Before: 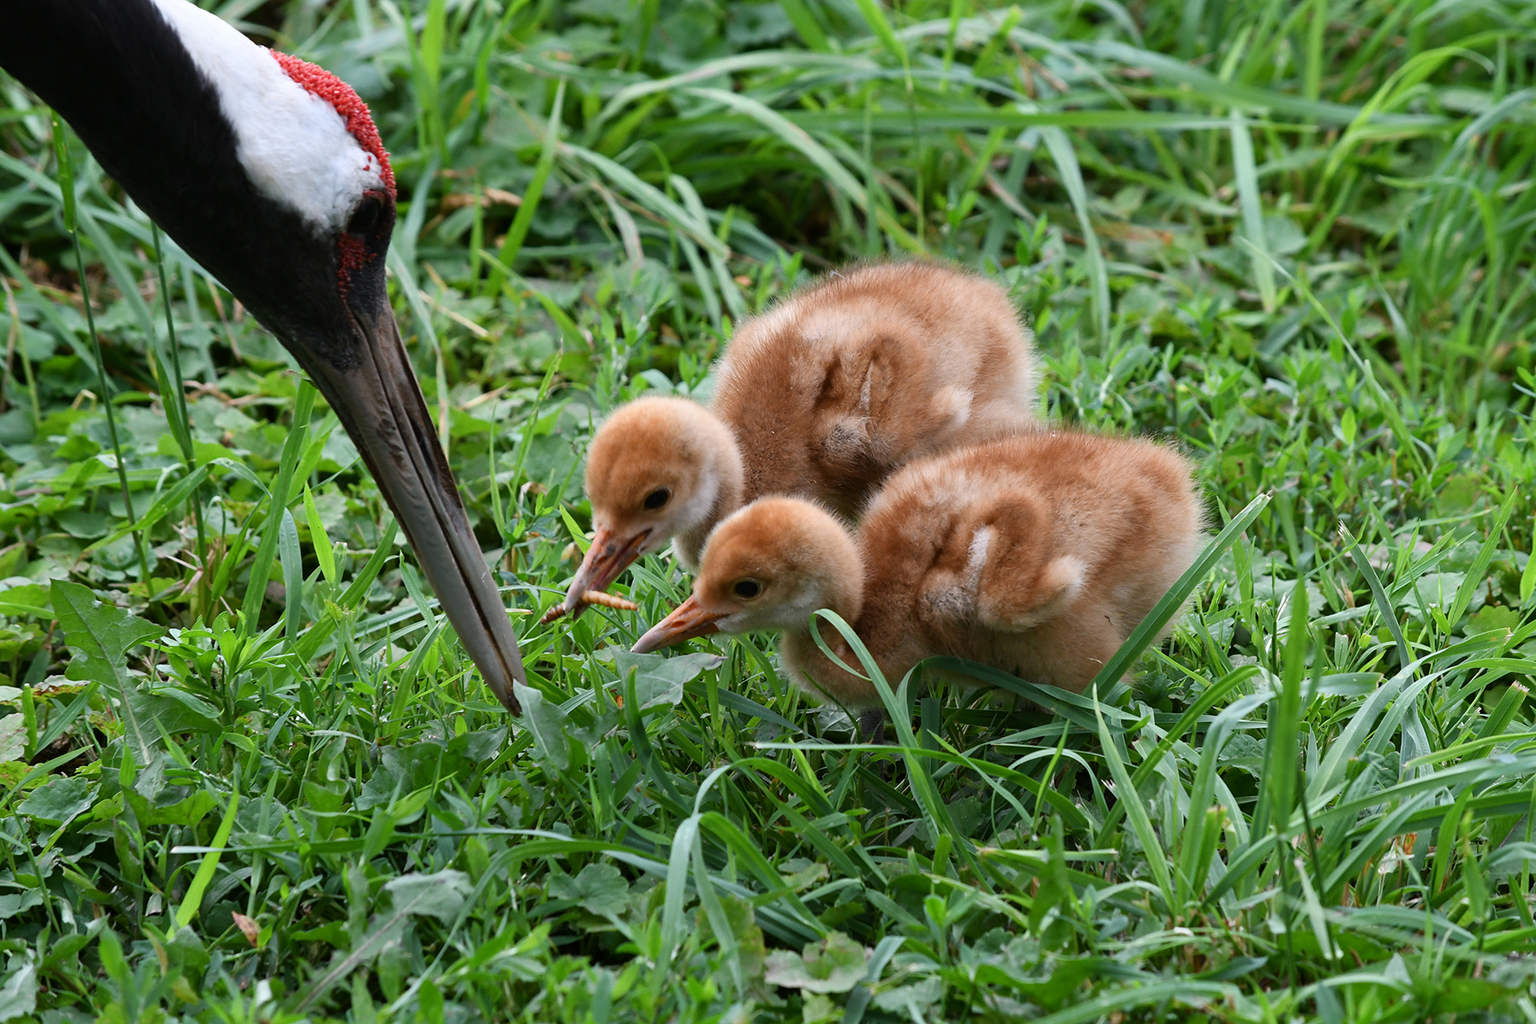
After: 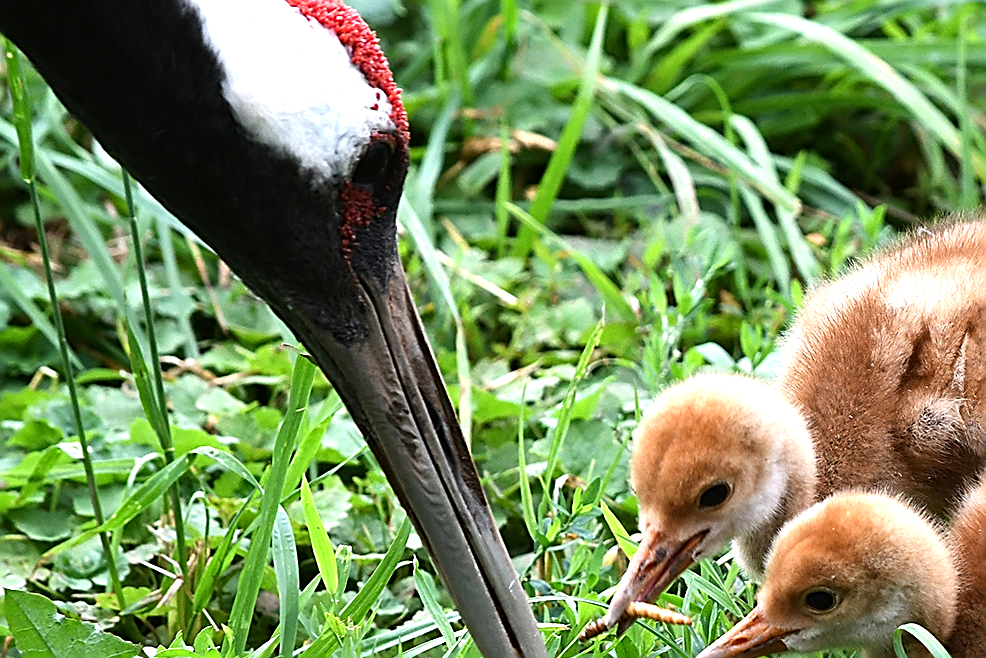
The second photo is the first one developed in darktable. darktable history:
tone equalizer: -8 EV -0.425 EV, -7 EV -0.364 EV, -6 EV -0.358 EV, -5 EV -0.212 EV, -3 EV 0.204 EV, -2 EV 0.308 EV, -1 EV 0.404 EV, +0 EV 0.433 EV, edges refinement/feathering 500, mask exposure compensation -1.57 EV, preserve details no
exposure: exposure 0.6 EV, compensate highlight preservation false
crop and rotate: left 3.07%, top 7.577%, right 42.099%, bottom 37.507%
sharpen: radius 1.707, amount 1.312
